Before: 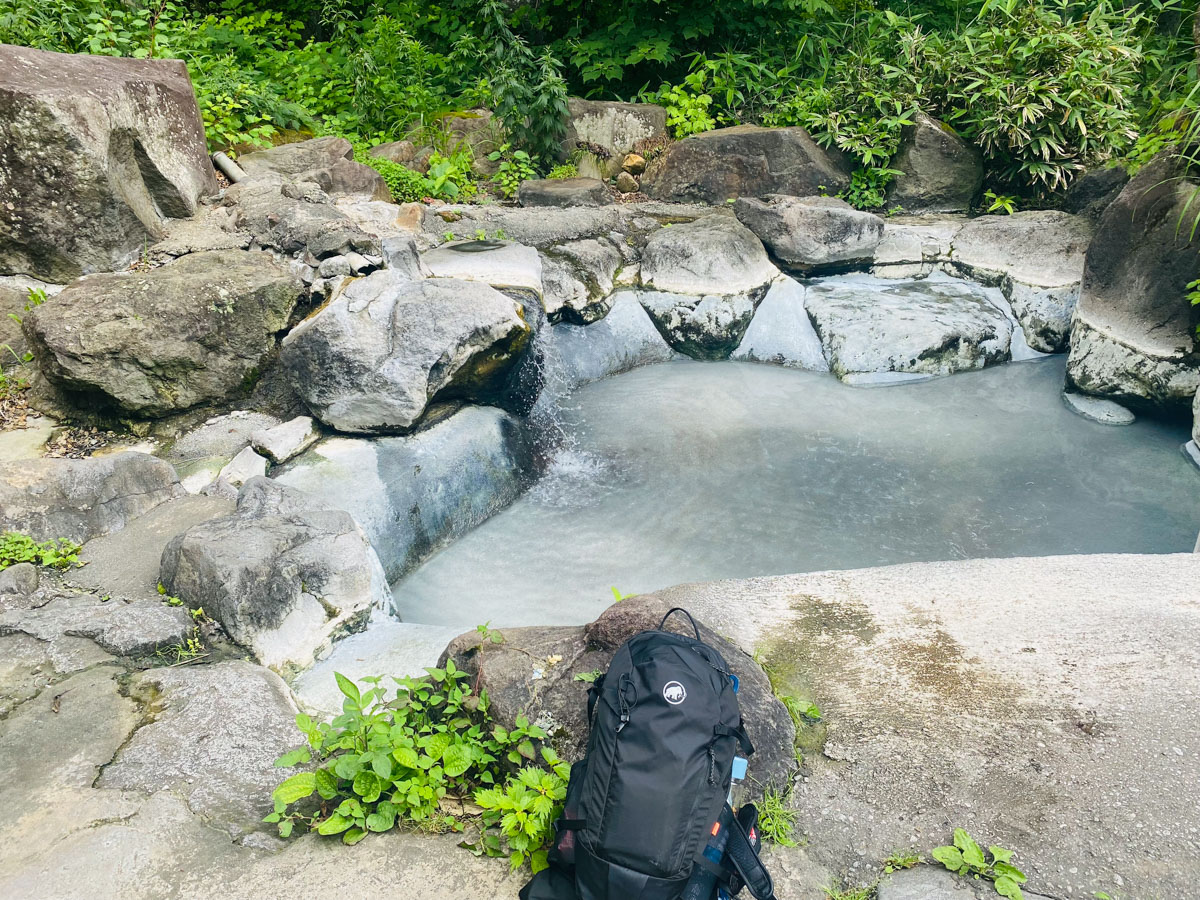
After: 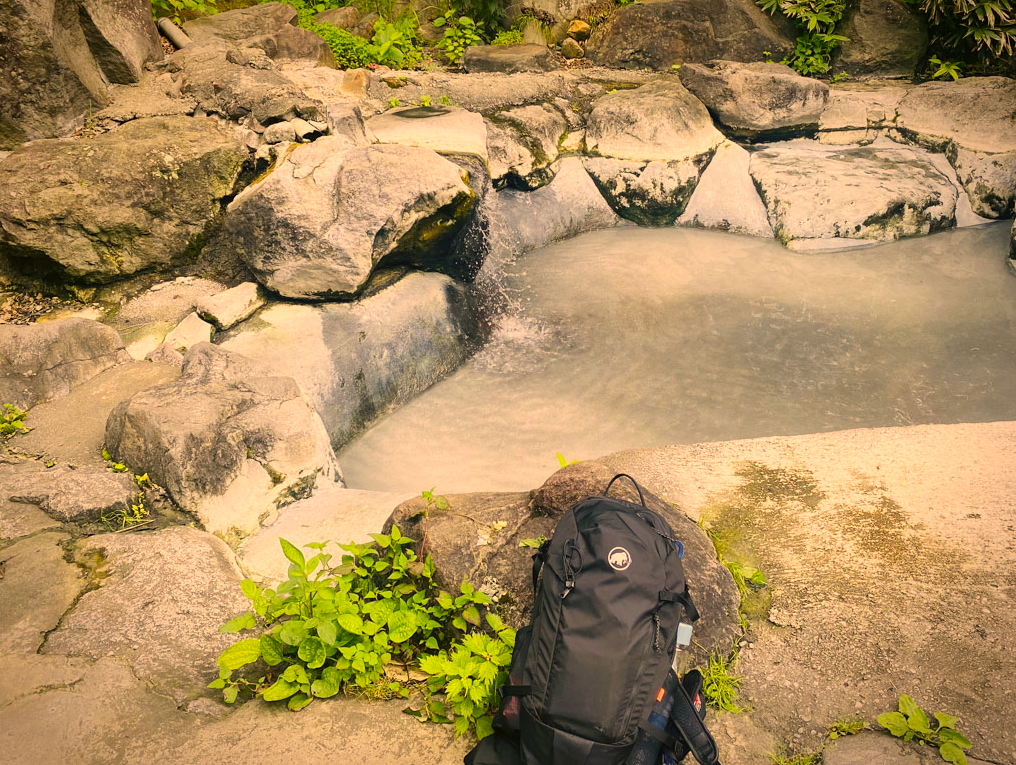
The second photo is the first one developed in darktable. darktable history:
vignetting: brightness -0.562, saturation 0, automatic ratio true
crop and rotate: left 4.639%, top 14.929%, right 10.65%
color correction: highlights a* 18.27, highlights b* 35.59, shadows a* 1.18, shadows b* 6.23, saturation 1.03
